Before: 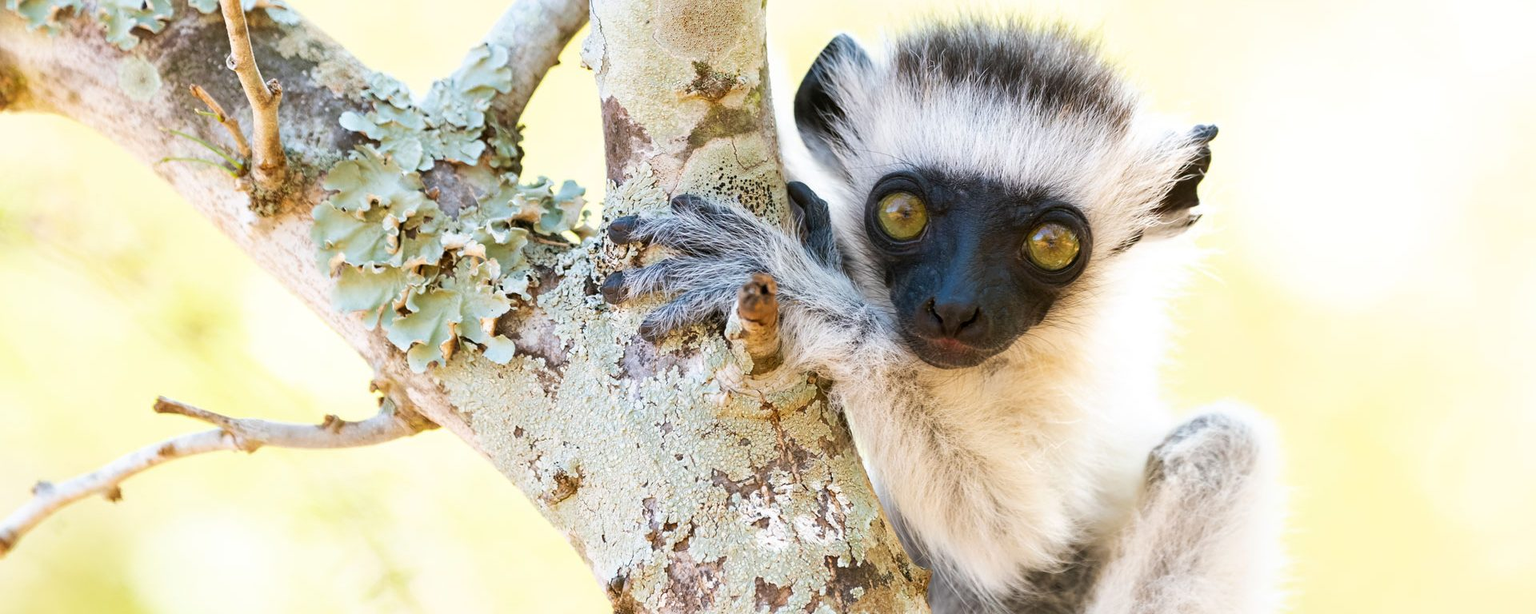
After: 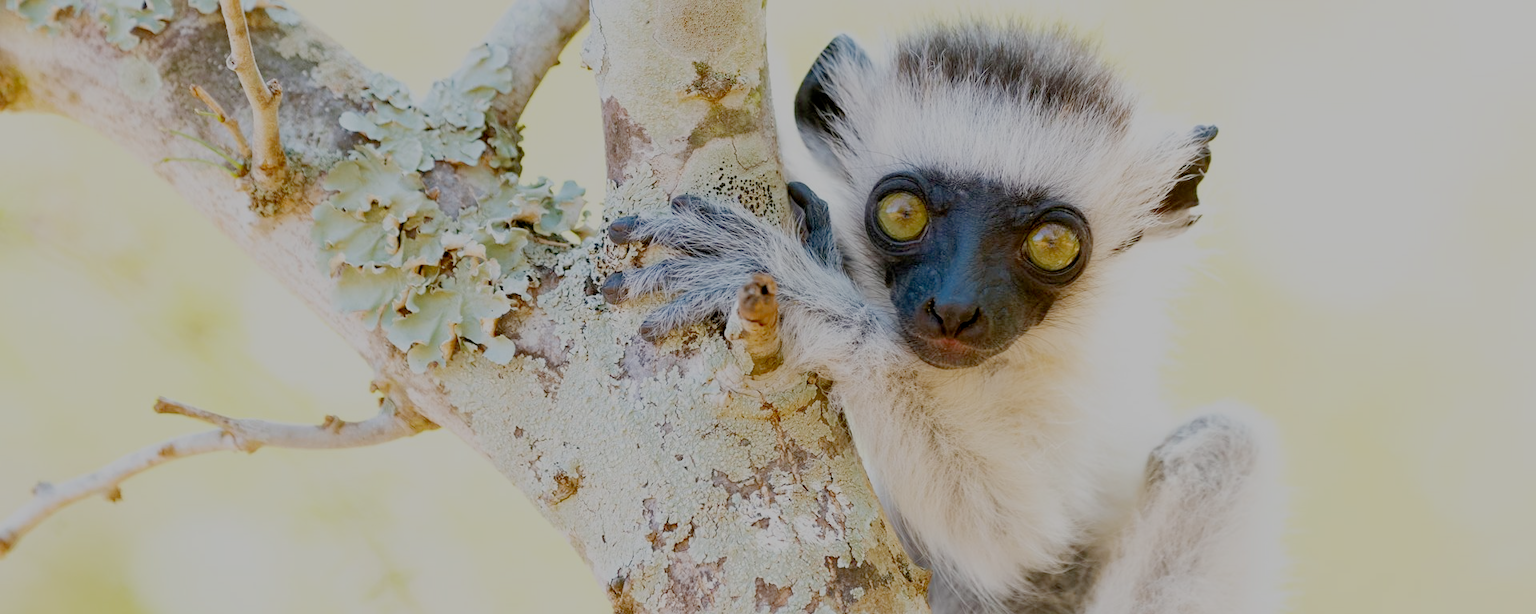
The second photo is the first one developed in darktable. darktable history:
filmic rgb: black relative exposure -7 EV, white relative exposure 6 EV, threshold 3 EV, target black luminance 0%, hardness 2.73, latitude 61.22%, contrast 0.691, highlights saturation mix 10%, shadows ↔ highlights balance -0.073%, preserve chrominance no, color science v4 (2020), iterations of high-quality reconstruction 10, contrast in shadows soft, contrast in highlights soft, enable highlight reconstruction true
